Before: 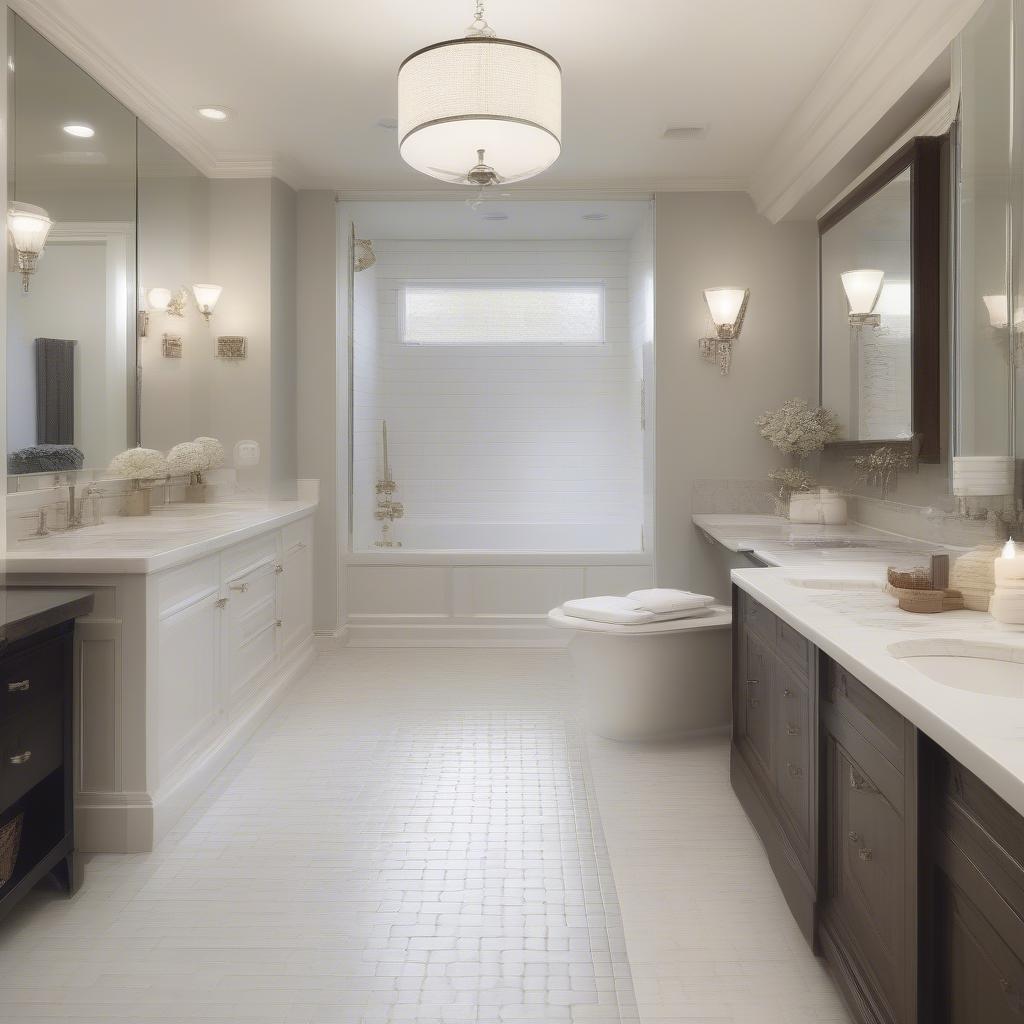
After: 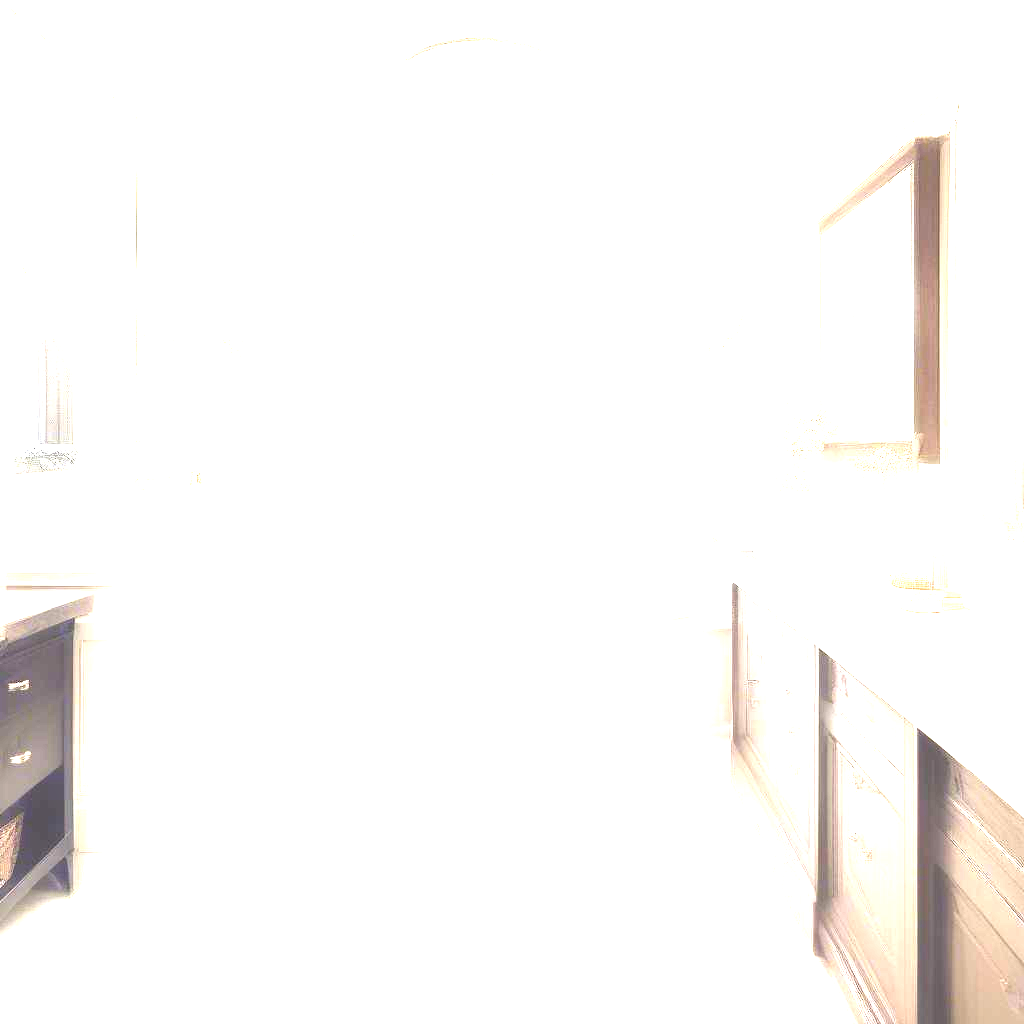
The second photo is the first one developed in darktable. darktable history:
exposure: exposure 2.955 EV, compensate highlight preservation false
tone equalizer: -8 EV -1.11 EV, -7 EV -1.02 EV, -6 EV -0.869 EV, -5 EV -0.585 EV, -3 EV 0.596 EV, -2 EV 0.86 EV, -1 EV 0.996 EV, +0 EV 1.07 EV
